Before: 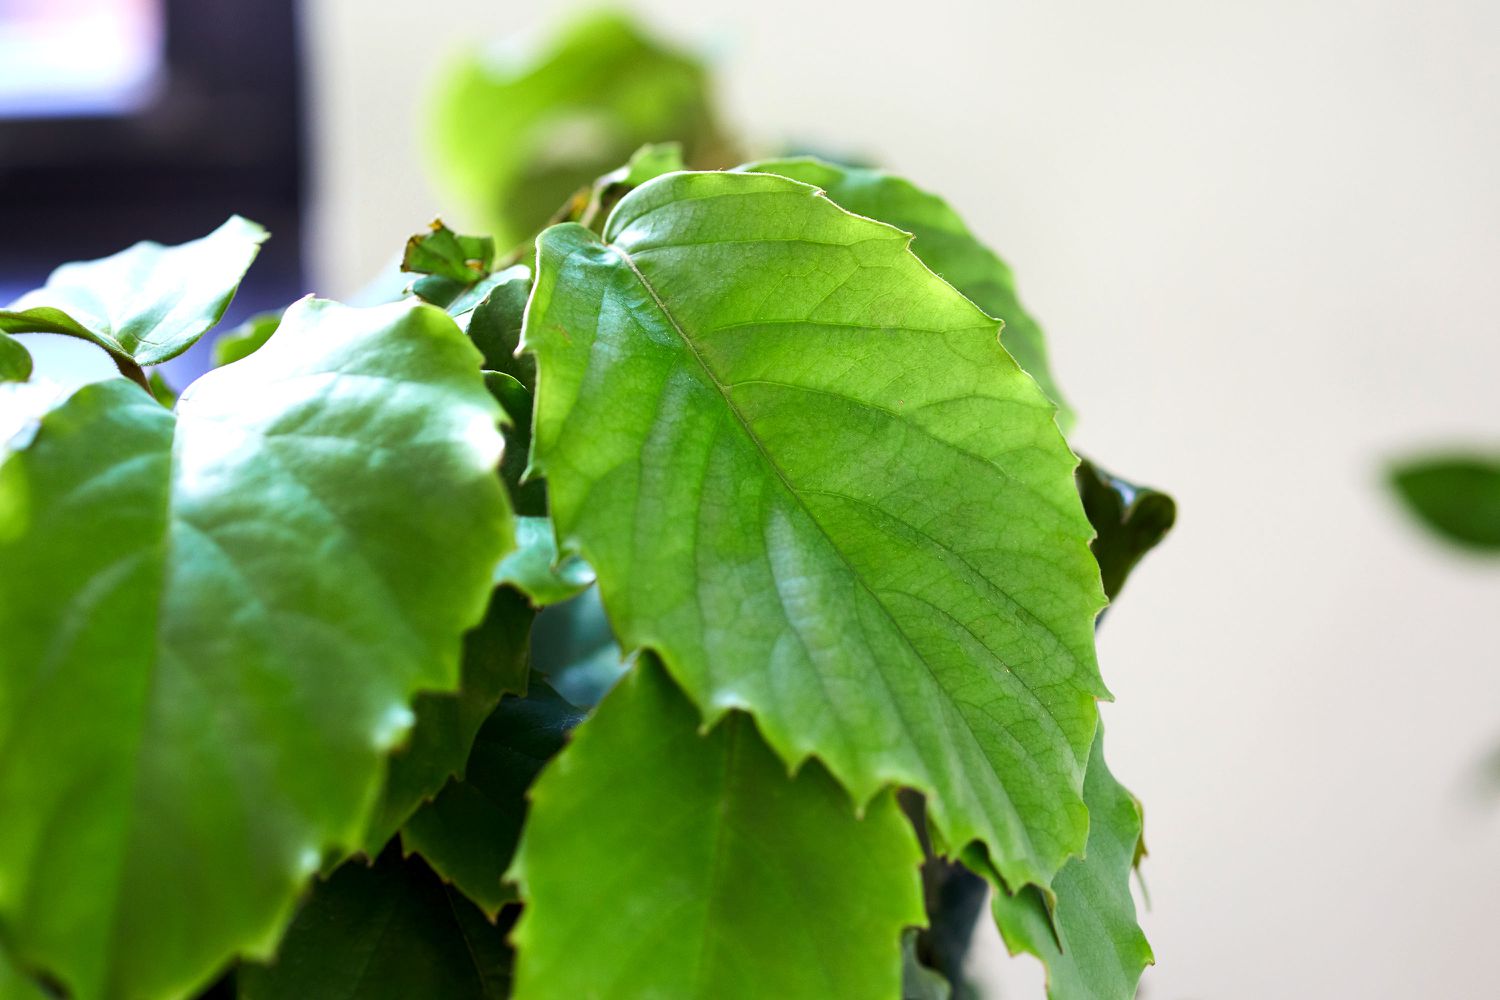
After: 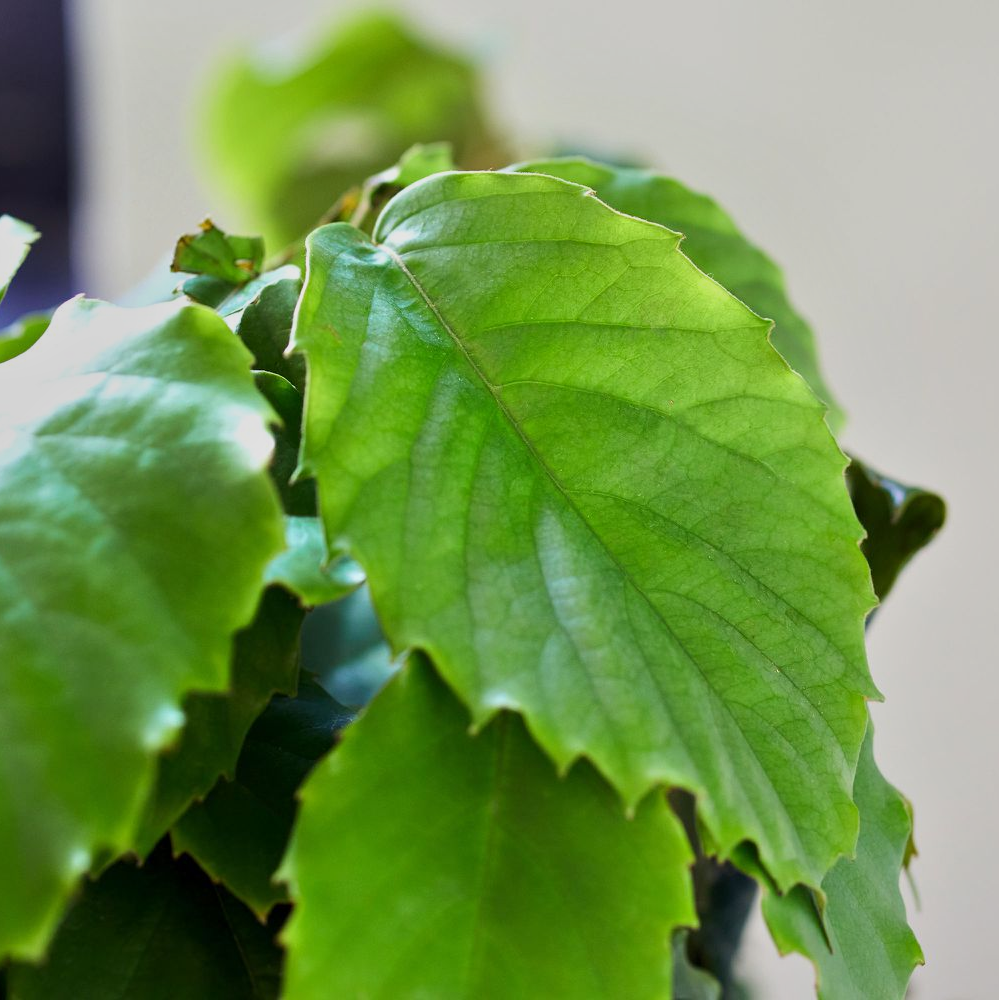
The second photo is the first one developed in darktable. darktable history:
crop and rotate: left 15.378%, right 17.979%
tone equalizer: -8 EV -0.002 EV, -7 EV 0.005 EV, -6 EV -0.032 EV, -5 EV 0.016 EV, -4 EV -0.026 EV, -3 EV 0.005 EV, -2 EV -0.077 EV, -1 EV -0.302 EV, +0 EV -0.606 EV, mask exposure compensation -0.504 EV
